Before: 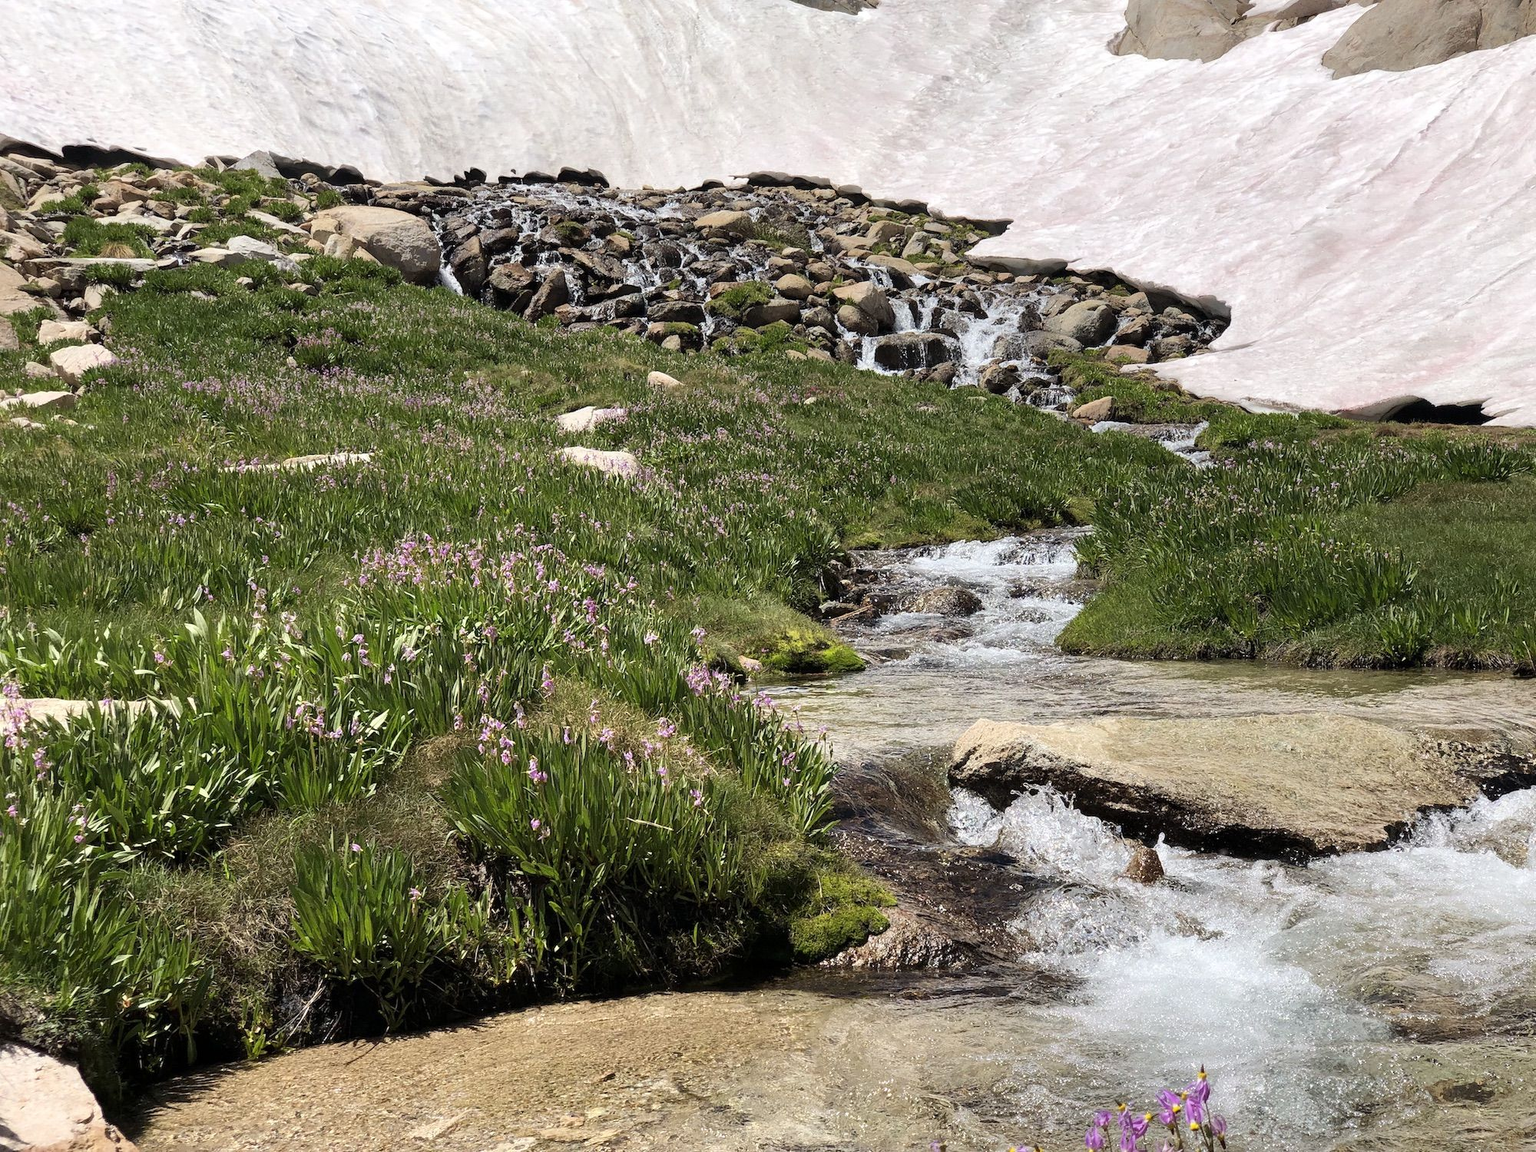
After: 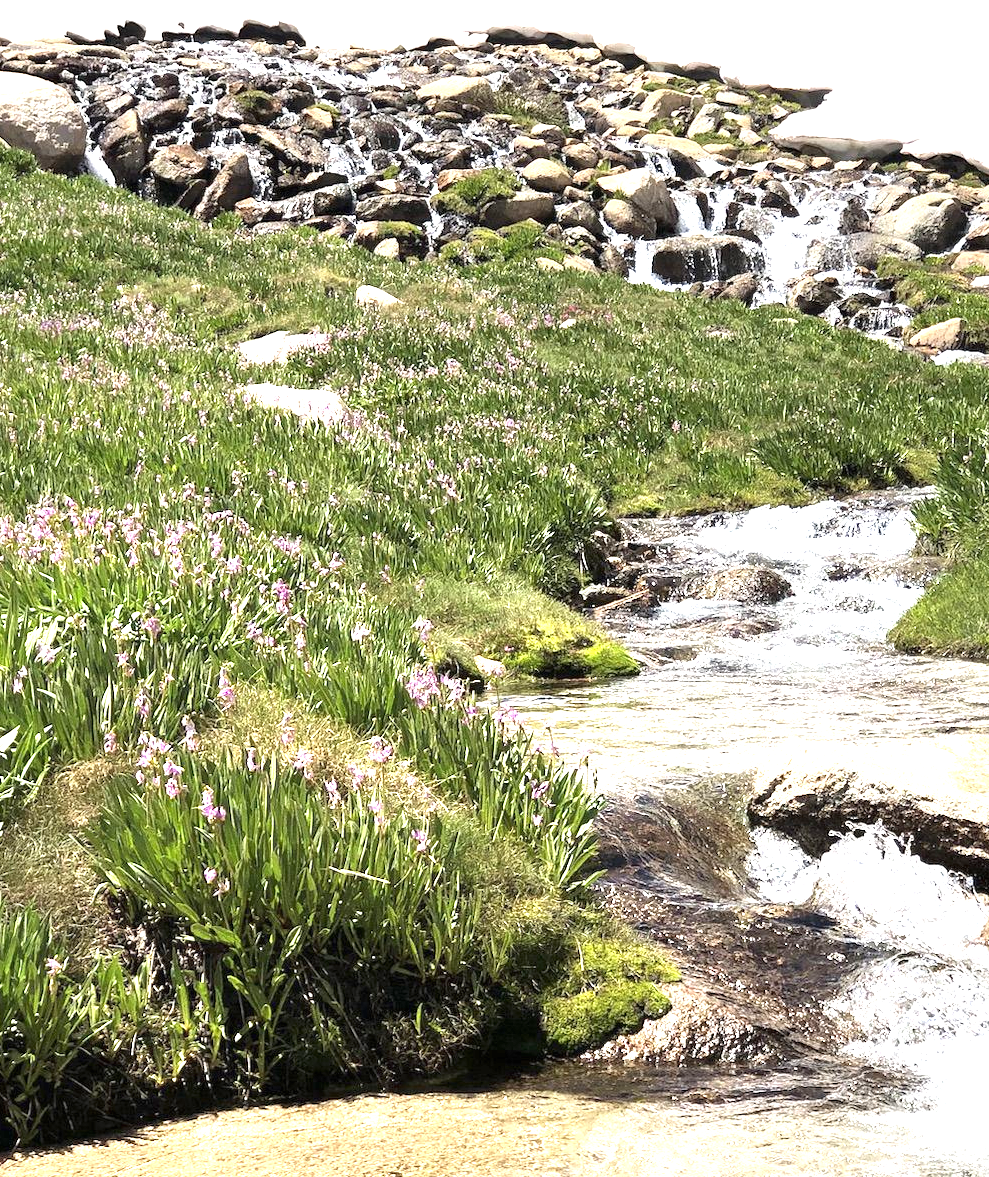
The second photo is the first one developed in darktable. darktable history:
crop and rotate: angle 0.02°, left 24.353%, top 13.219%, right 26.156%, bottom 8.224%
exposure: black level correction 0, exposure 1.45 EV, compensate exposure bias true, compensate highlight preservation false
